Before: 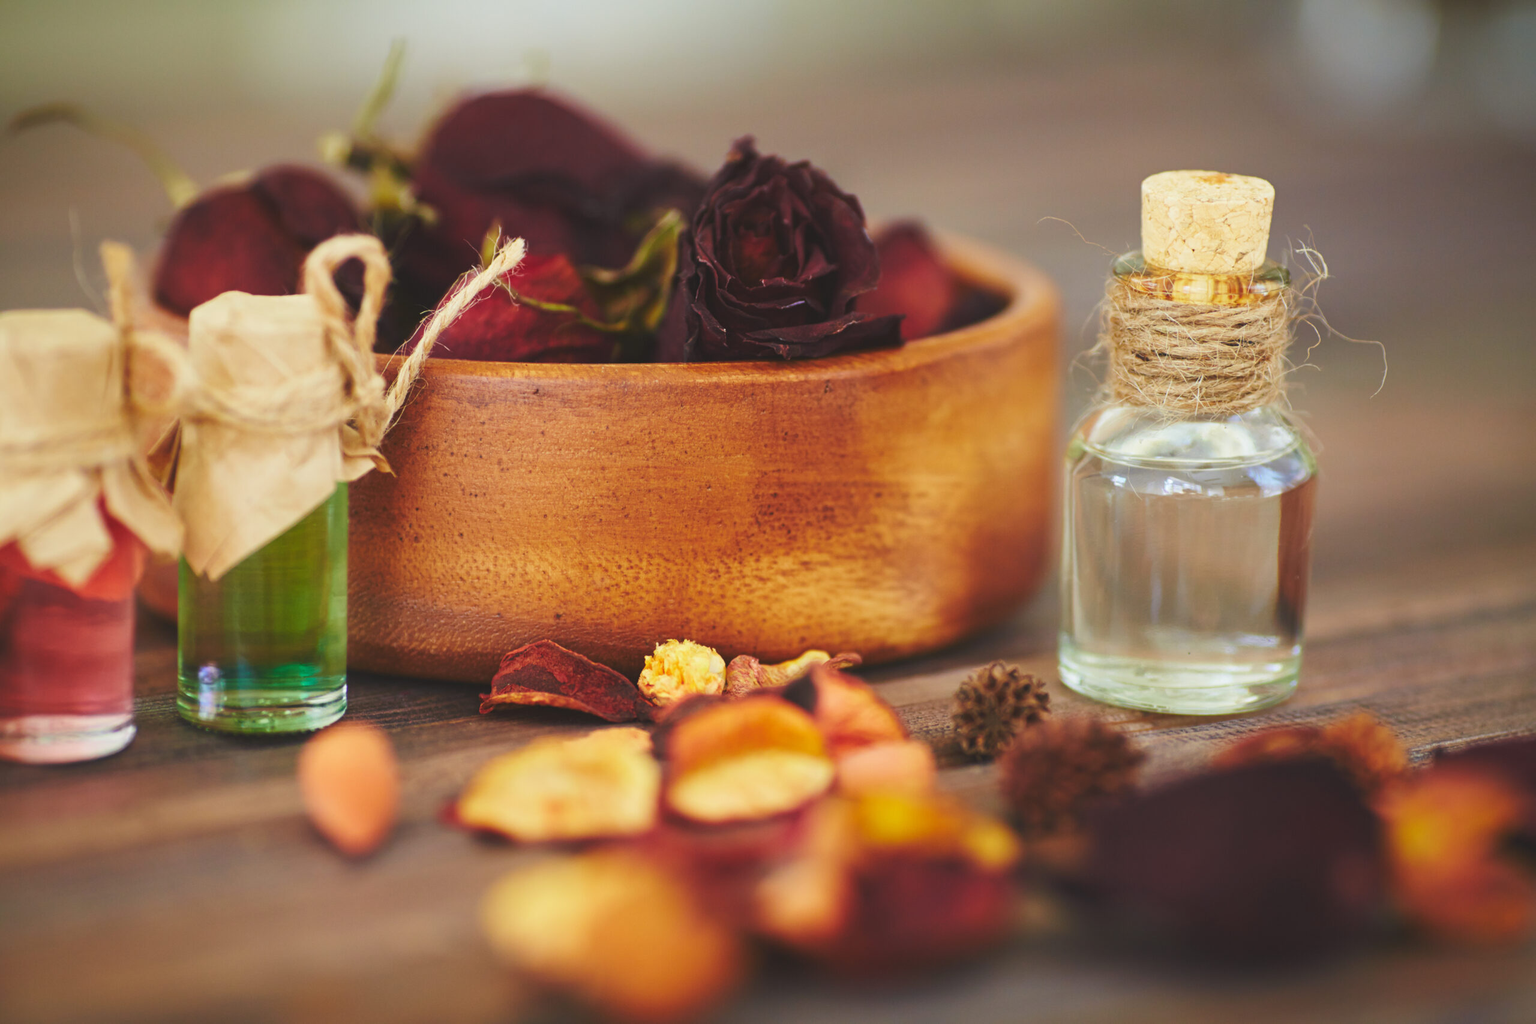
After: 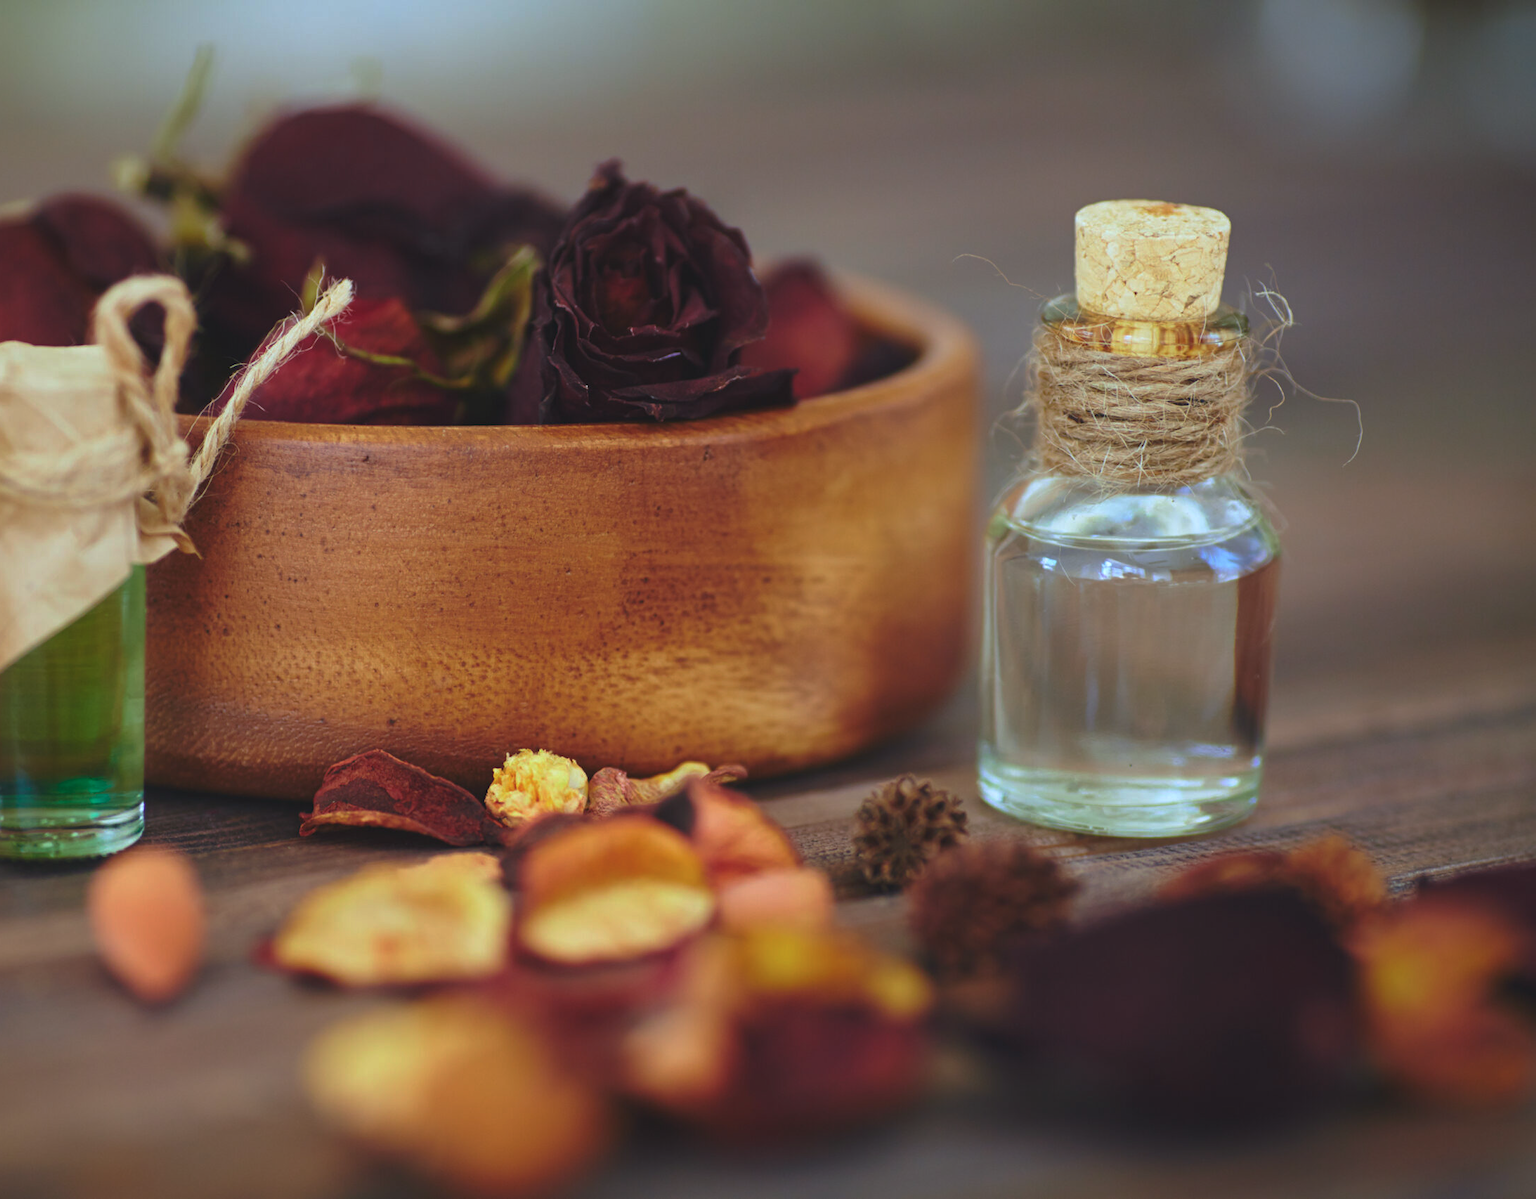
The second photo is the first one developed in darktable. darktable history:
color calibration: x 0.37, y 0.382, temperature 4313.32 K
base curve: curves: ch0 [(0, 0) (0.595, 0.418) (1, 1)], preserve colors none
crop and rotate: left 14.584%
